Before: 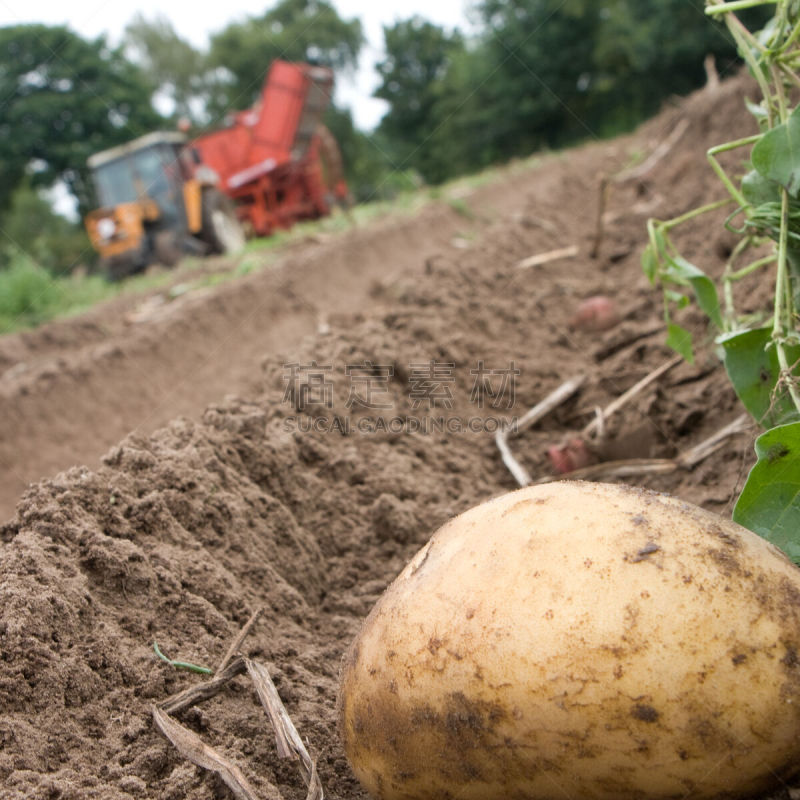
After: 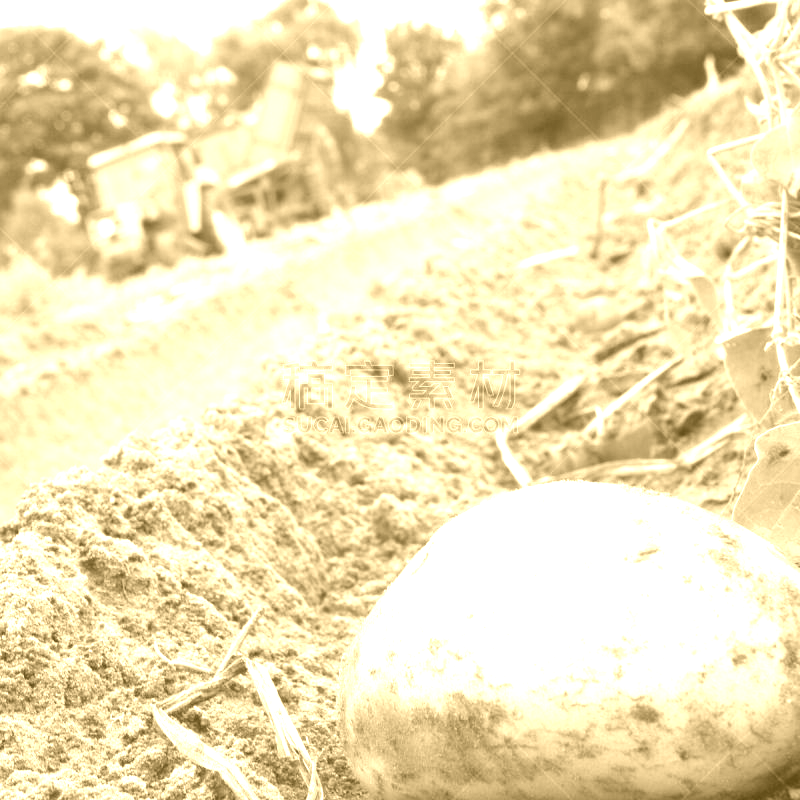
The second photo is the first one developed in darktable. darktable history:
exposure: black level correction 0, exposure 1 EV, compensate highlight preservation false
colorize: hue 36°, source mix 100%
